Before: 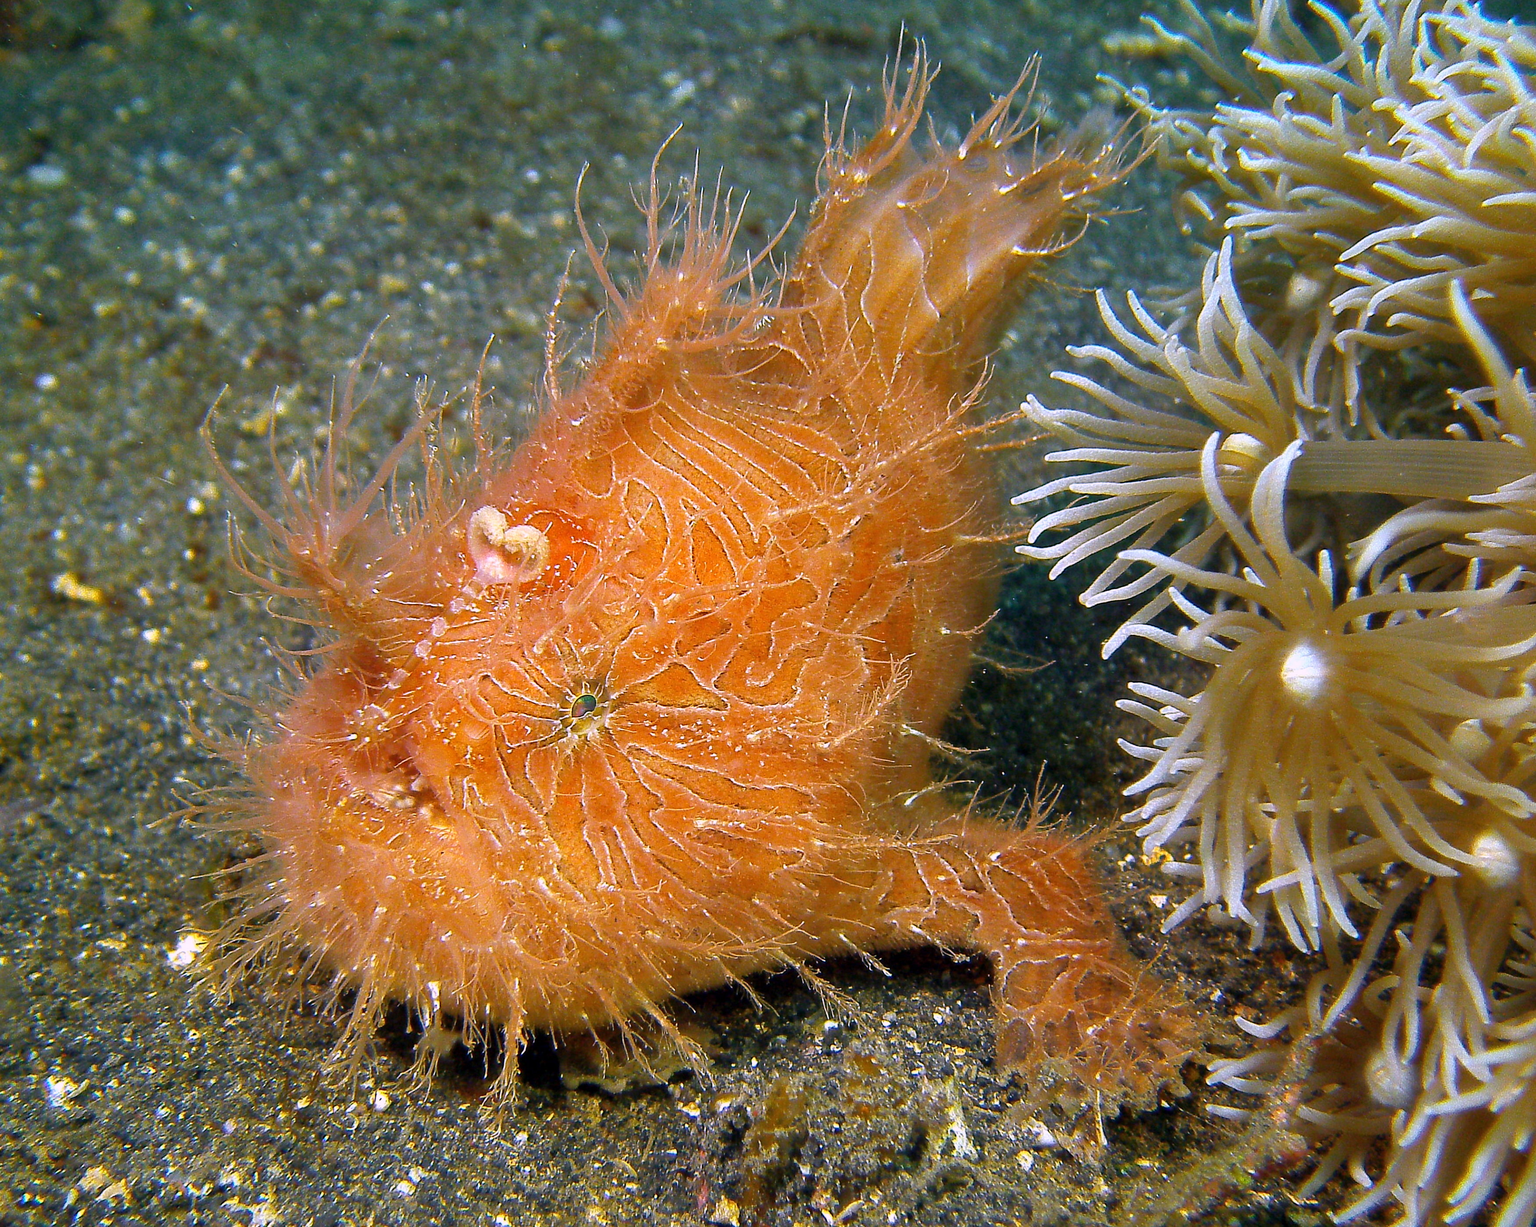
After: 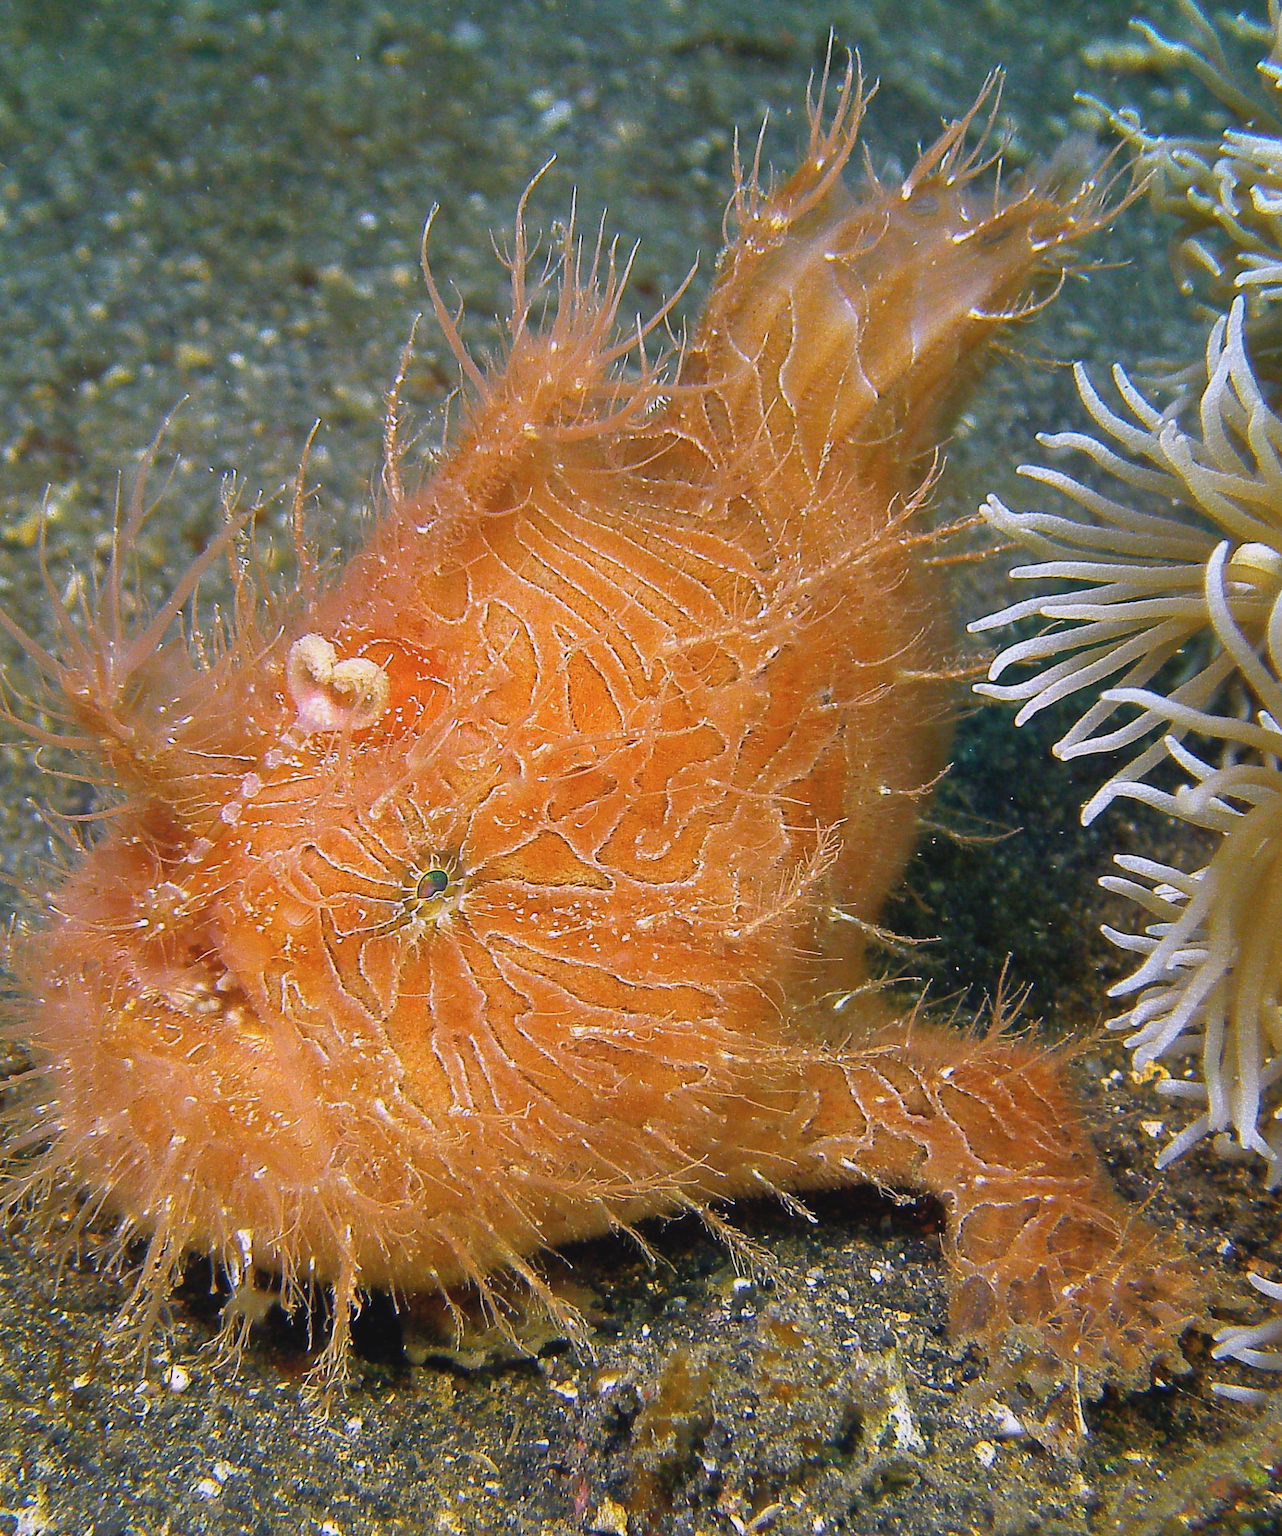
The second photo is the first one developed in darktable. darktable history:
contrast brightness saturation: contrast -0.1, saturation -0.1
crop and rotate: left 15.546%, right 17.787%
